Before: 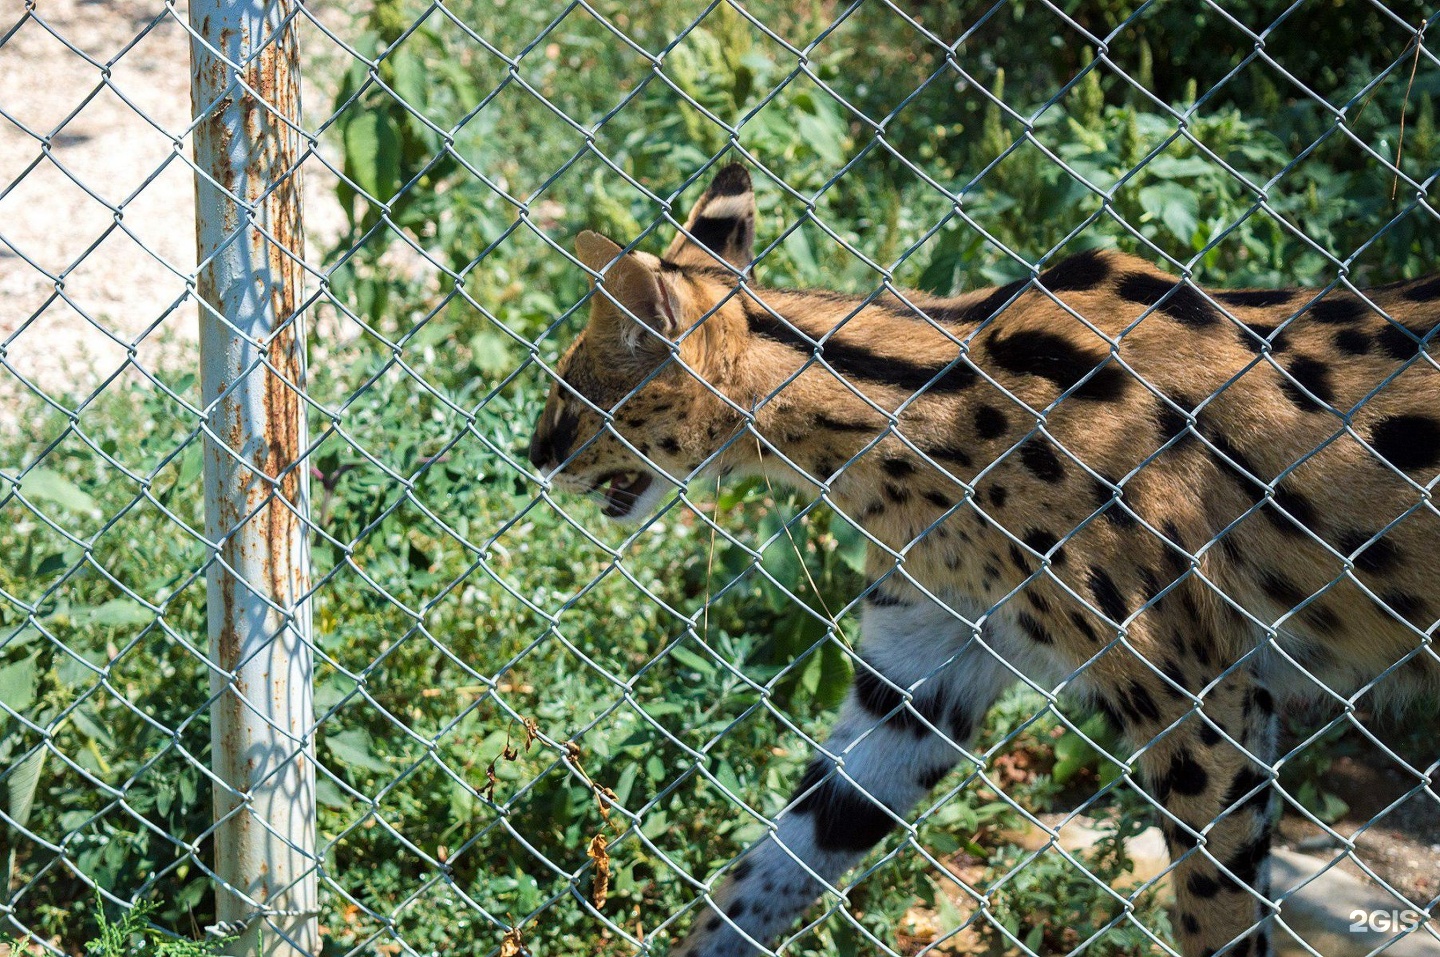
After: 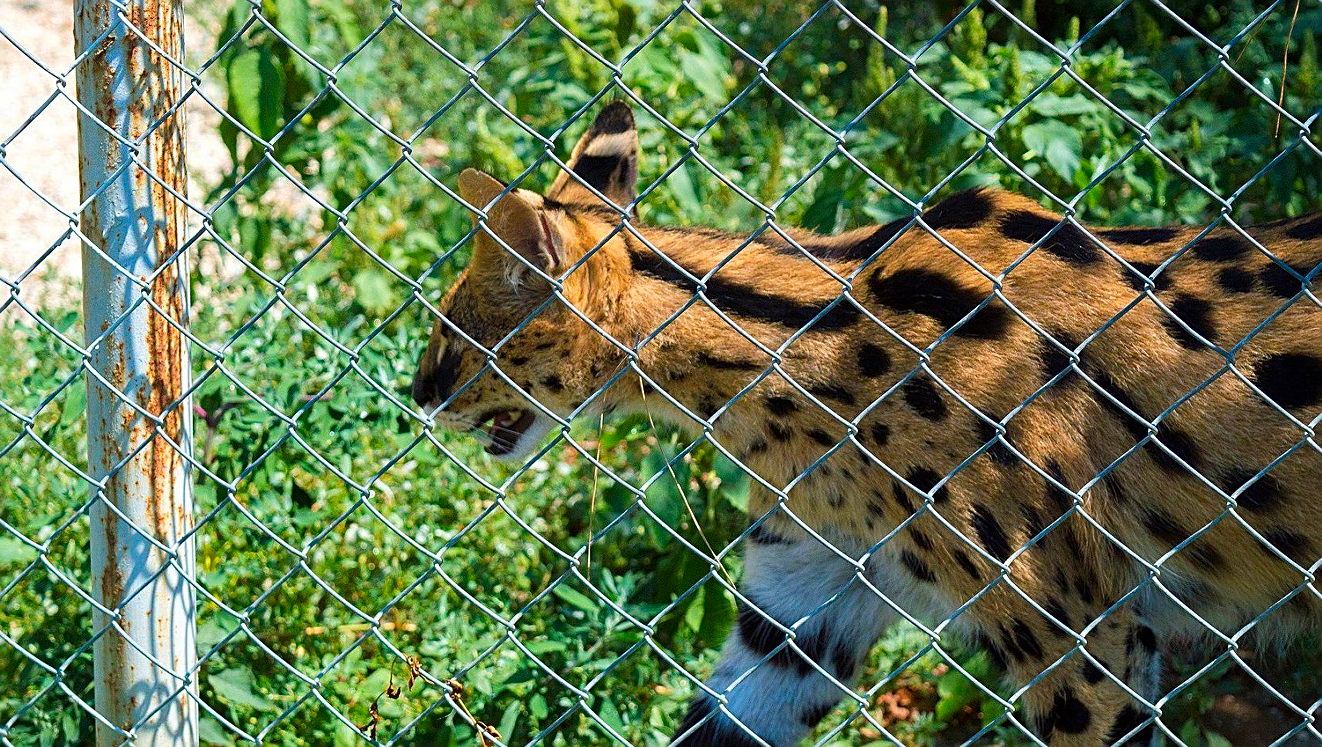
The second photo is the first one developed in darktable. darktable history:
sharpen: on, module defaults
contrast brightness saturation: saturation 0.486
crop: left 8.133%, top 6.567%, bottom 15.365%
